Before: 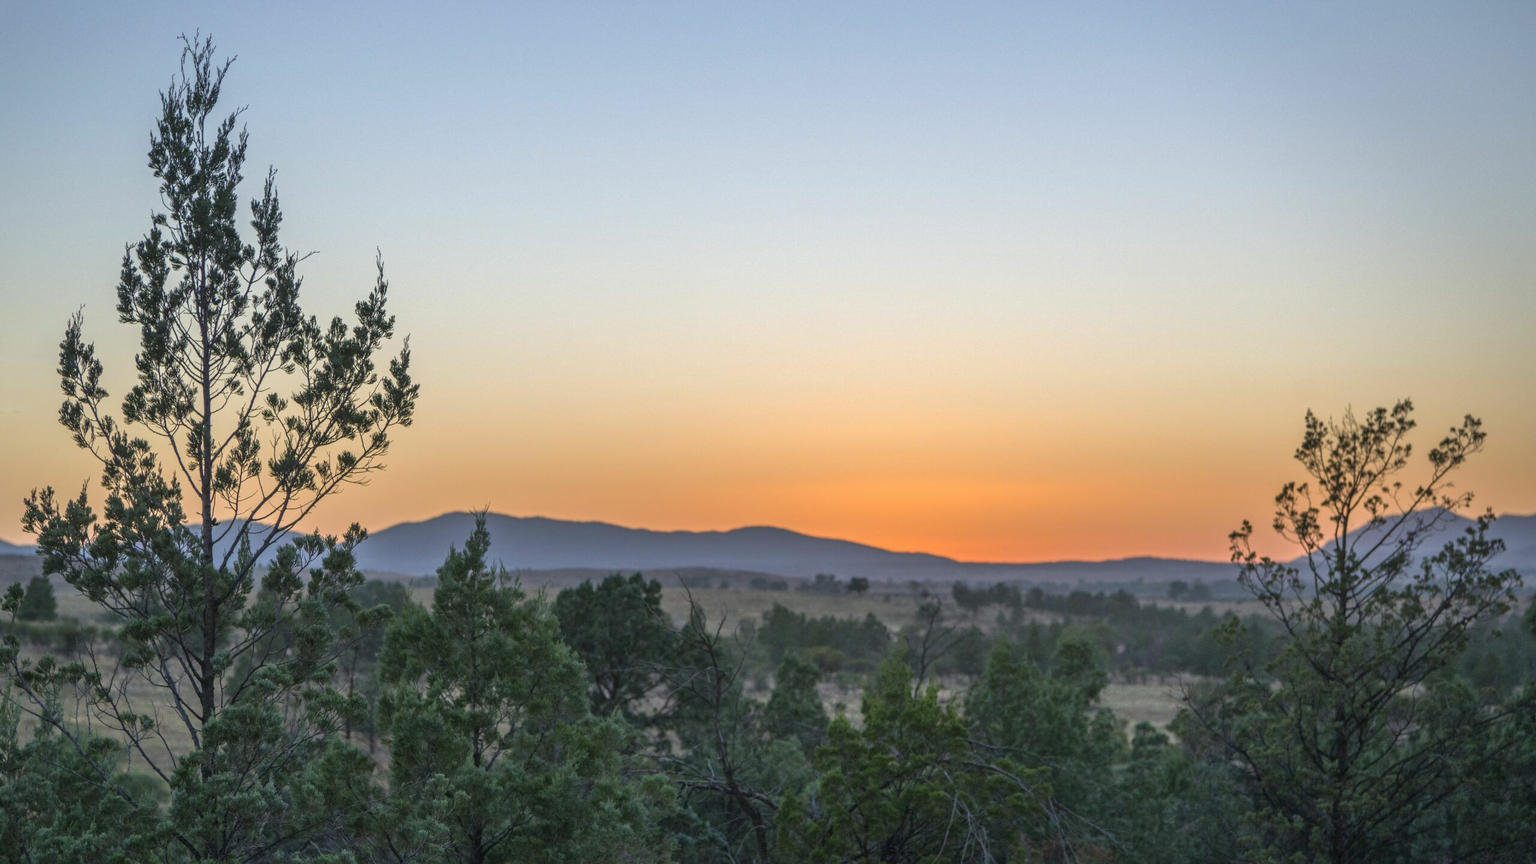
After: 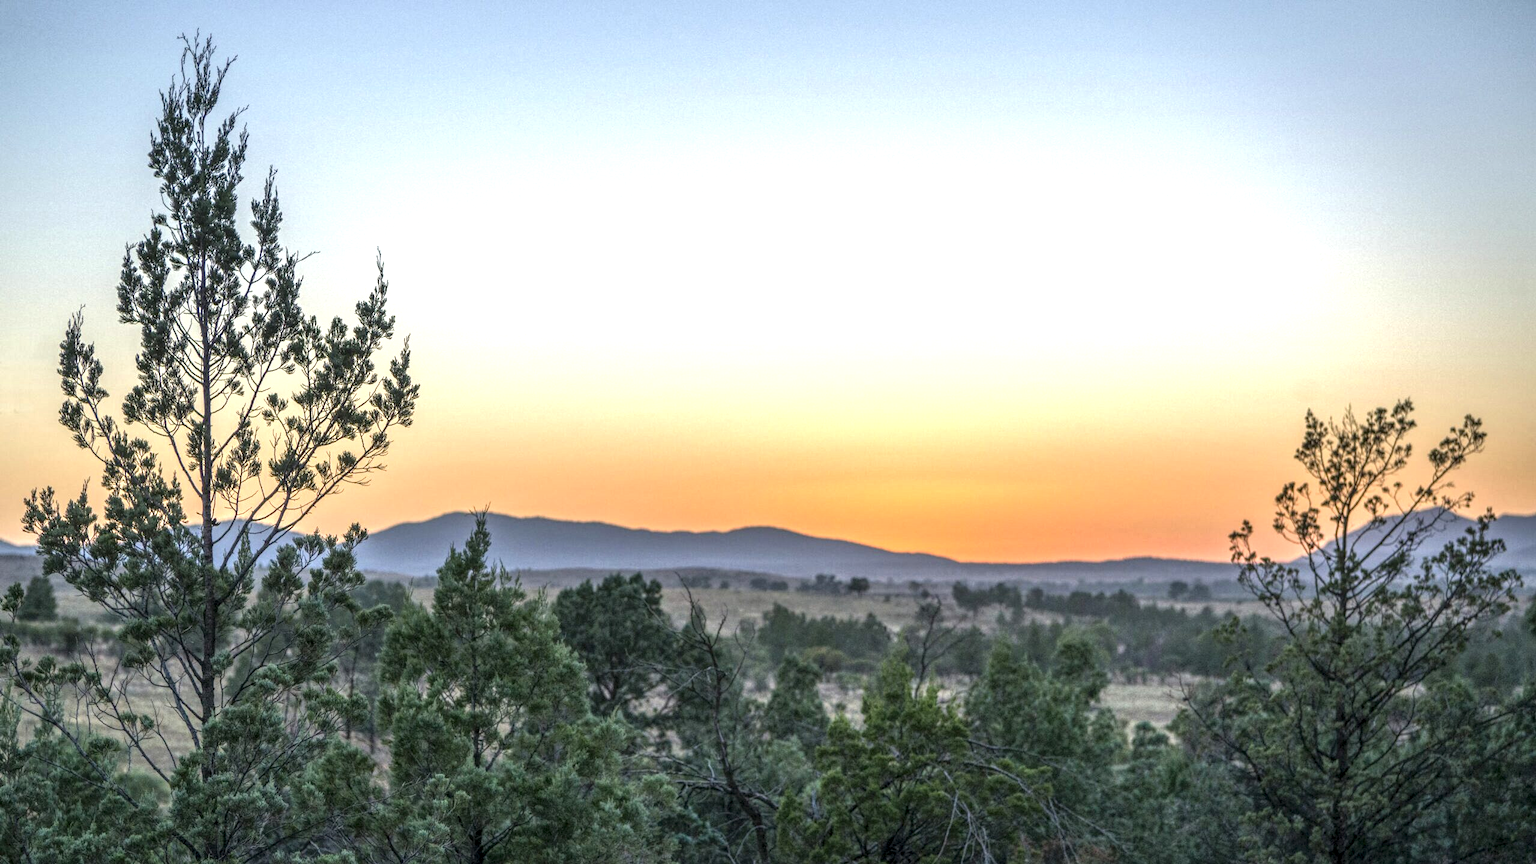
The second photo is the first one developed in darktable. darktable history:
exposure: exposure 0.61 EV, compensate highlight preservation false
local contrast: highlights 101%, shadows 98%, detail 200%, midtone range 0.2
